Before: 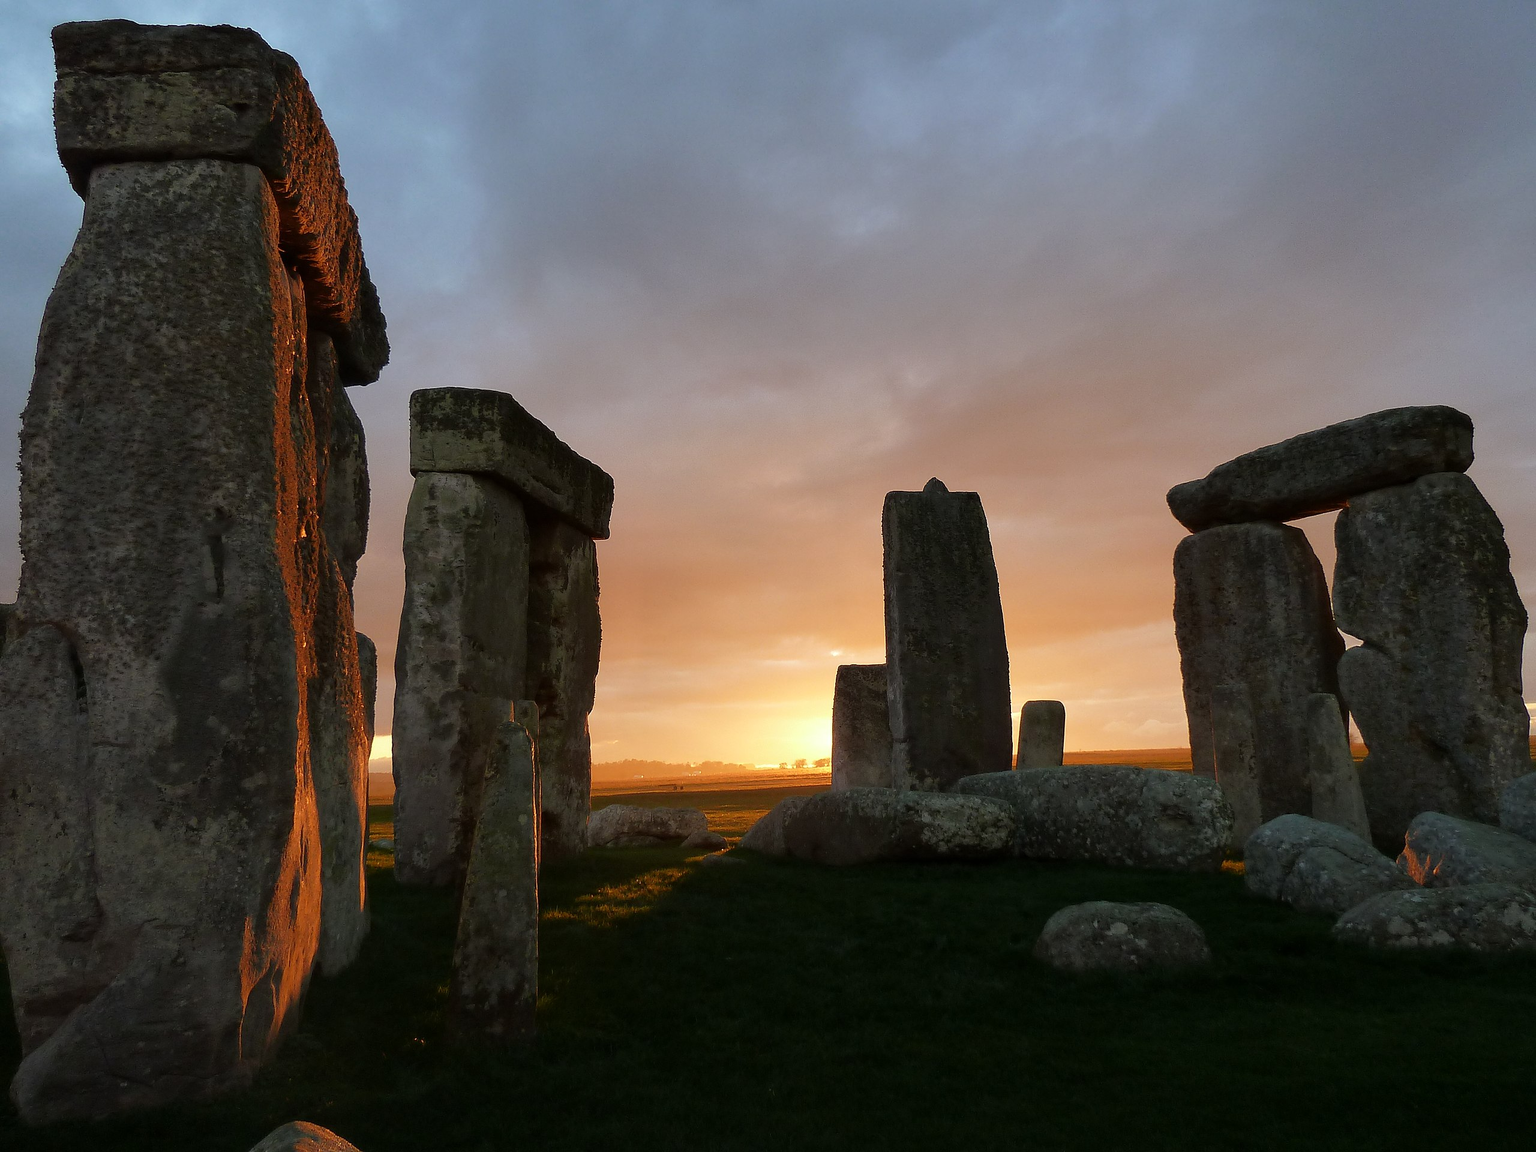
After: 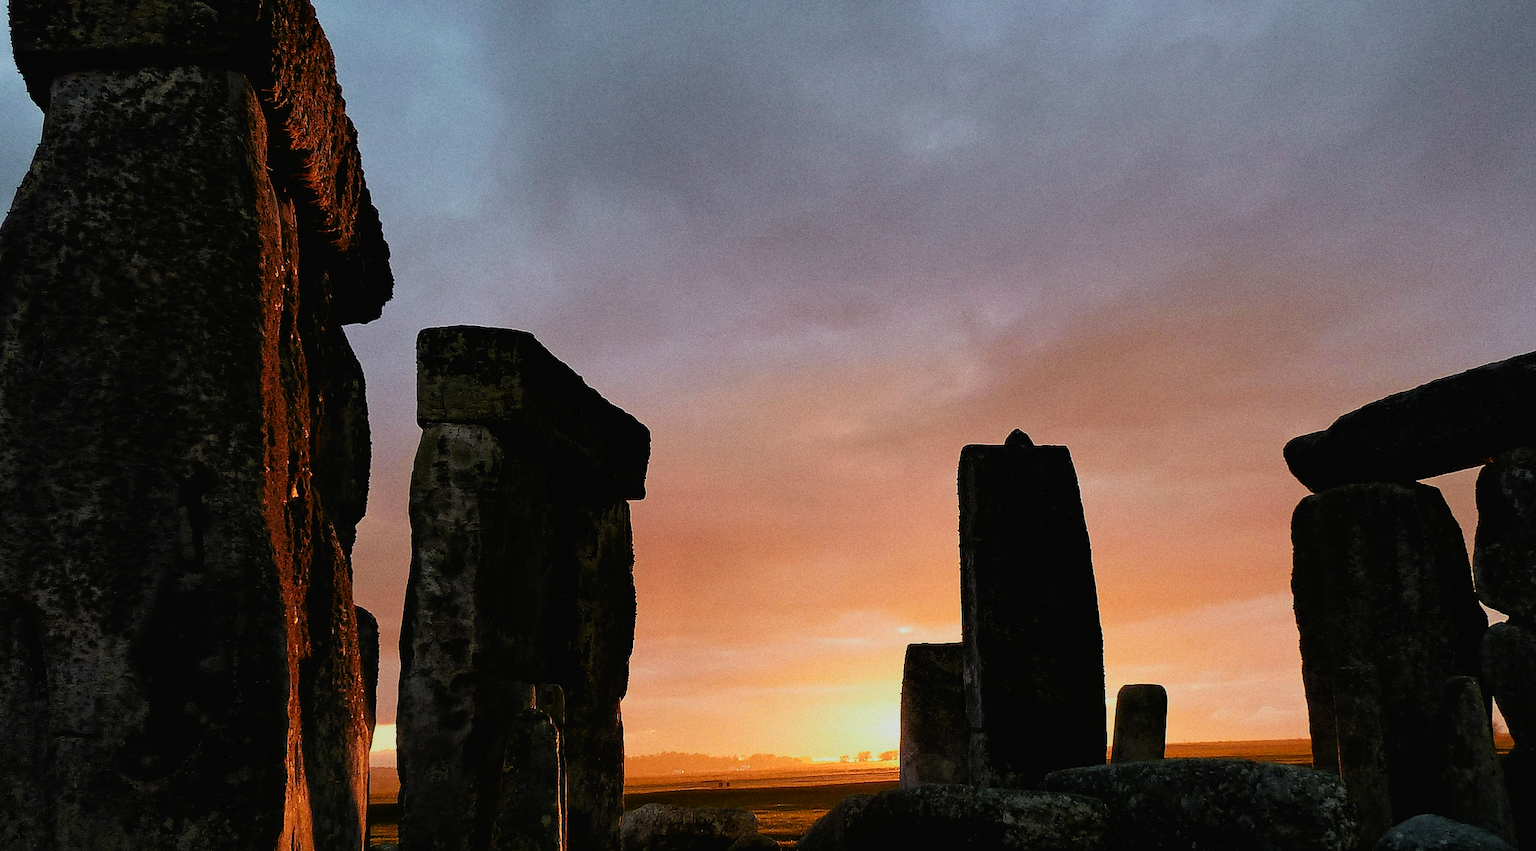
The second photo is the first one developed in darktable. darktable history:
tone curve: curves: ch0 [(0, 0.014) (0.036, 0.047) (0.15, 0.156) (0.27, 0.258) (0.511, 0.506) (0.761, 0.741) (1, 0.919)]; ch1 [(0, 0) (0.179, 0.173) (0.322, 0.32) (0.429, 0.431) (0.502, 0.5) (0.519, 0.522) (0.562, 0.575) (0.631, 0.65) (0.72, 0.692) (1, 1)]; ch2 [(0, 0) (0.29, 0.295) (0.404, 0.436) (0.497, 0.498) (0.533, 0.556) (0.599, 0.607) (0.696, 0.707) (1, 1)], color space Lab, independent channels, preserve colors none
filmic rgb: black relative exposure -5 EV, white relative exposure 3.5 EV, hardness 3.19, contrast 1.4, highlights saturation mix -30%
haze removal: strength 0.29, distance 0.25, compatibility mode true, adaptive false
crop: left 3.015%, top 8.969%, right 9.647%, bottom 26.457%
grain: on, module defaults
